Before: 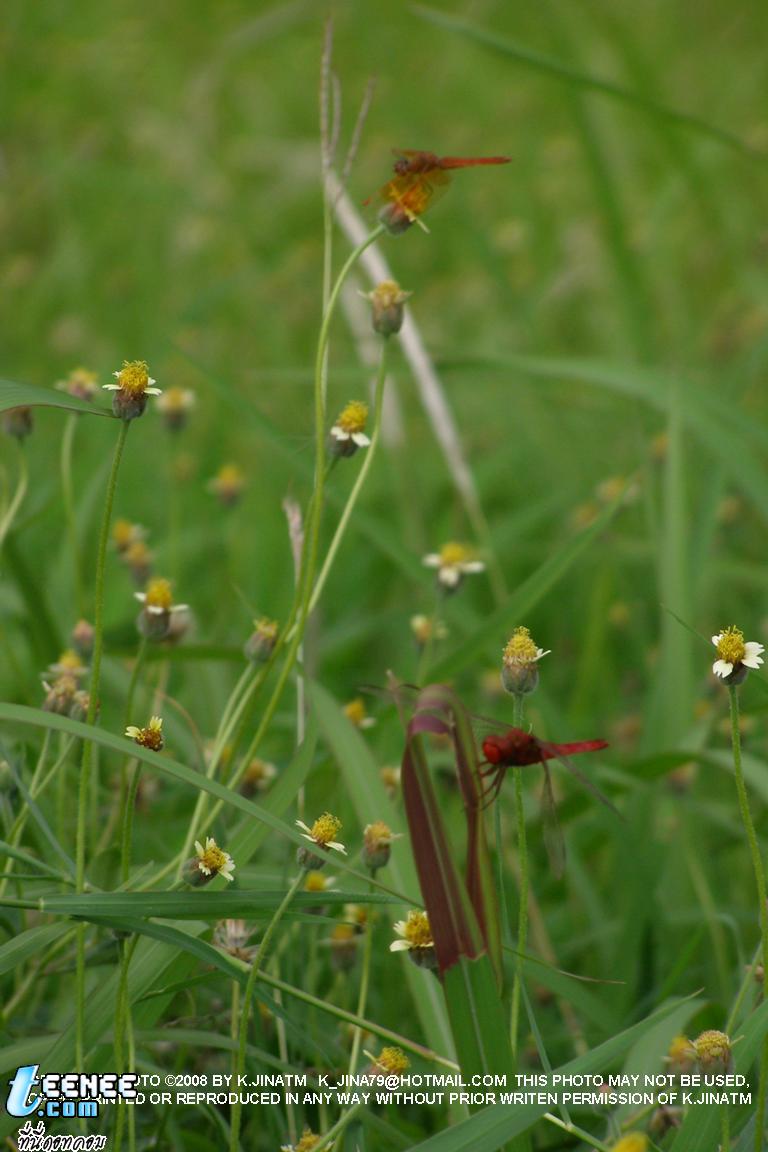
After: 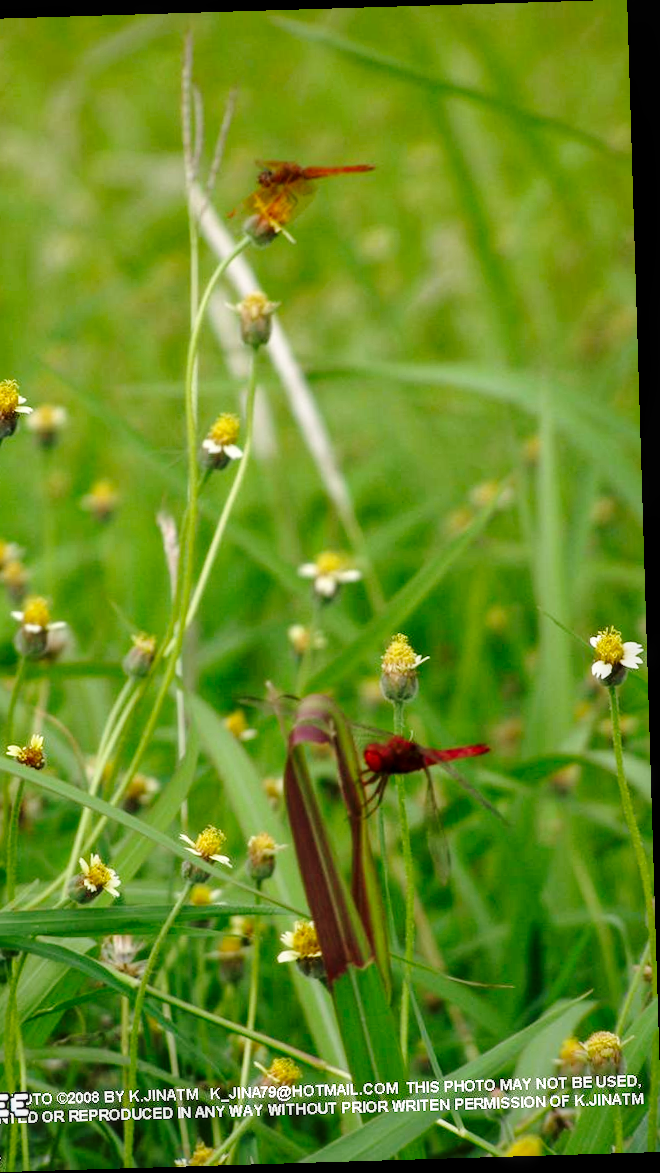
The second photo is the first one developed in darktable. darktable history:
base curve: curves: ch0 [(0, 0) (0.028, 0.03) (0.121, 0.232) (0.46, 0.748) (0.859, 0.968) (1, 1)], preserve colors none
rotate and perspective: rotation -1.75°, automatic cropping off
local contrast: on, module defaults
crop: left 17.582%, bottom 0.031%
